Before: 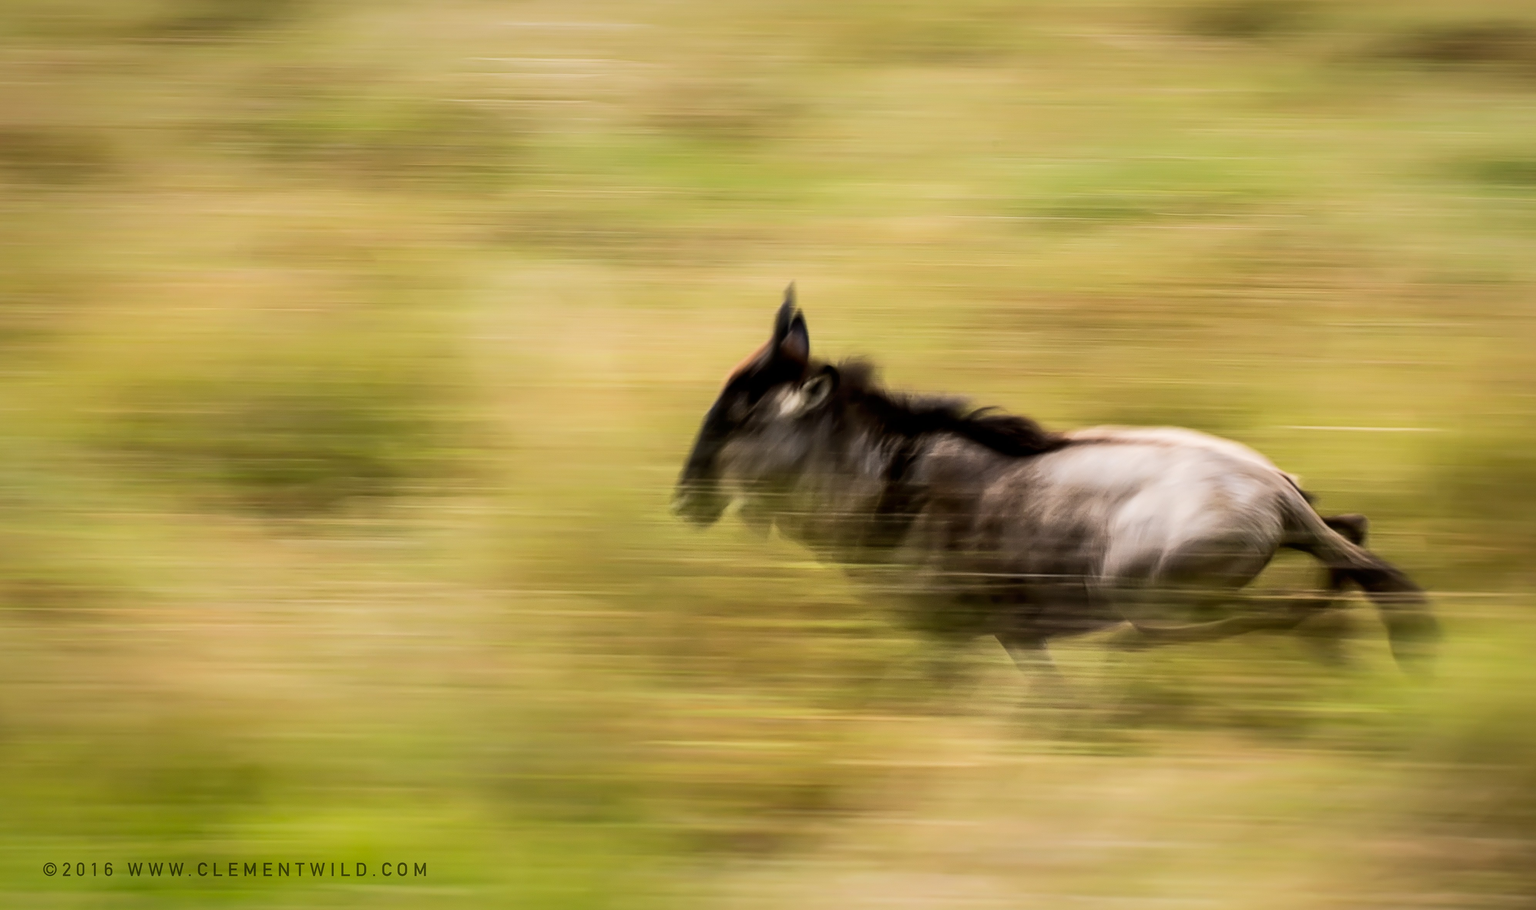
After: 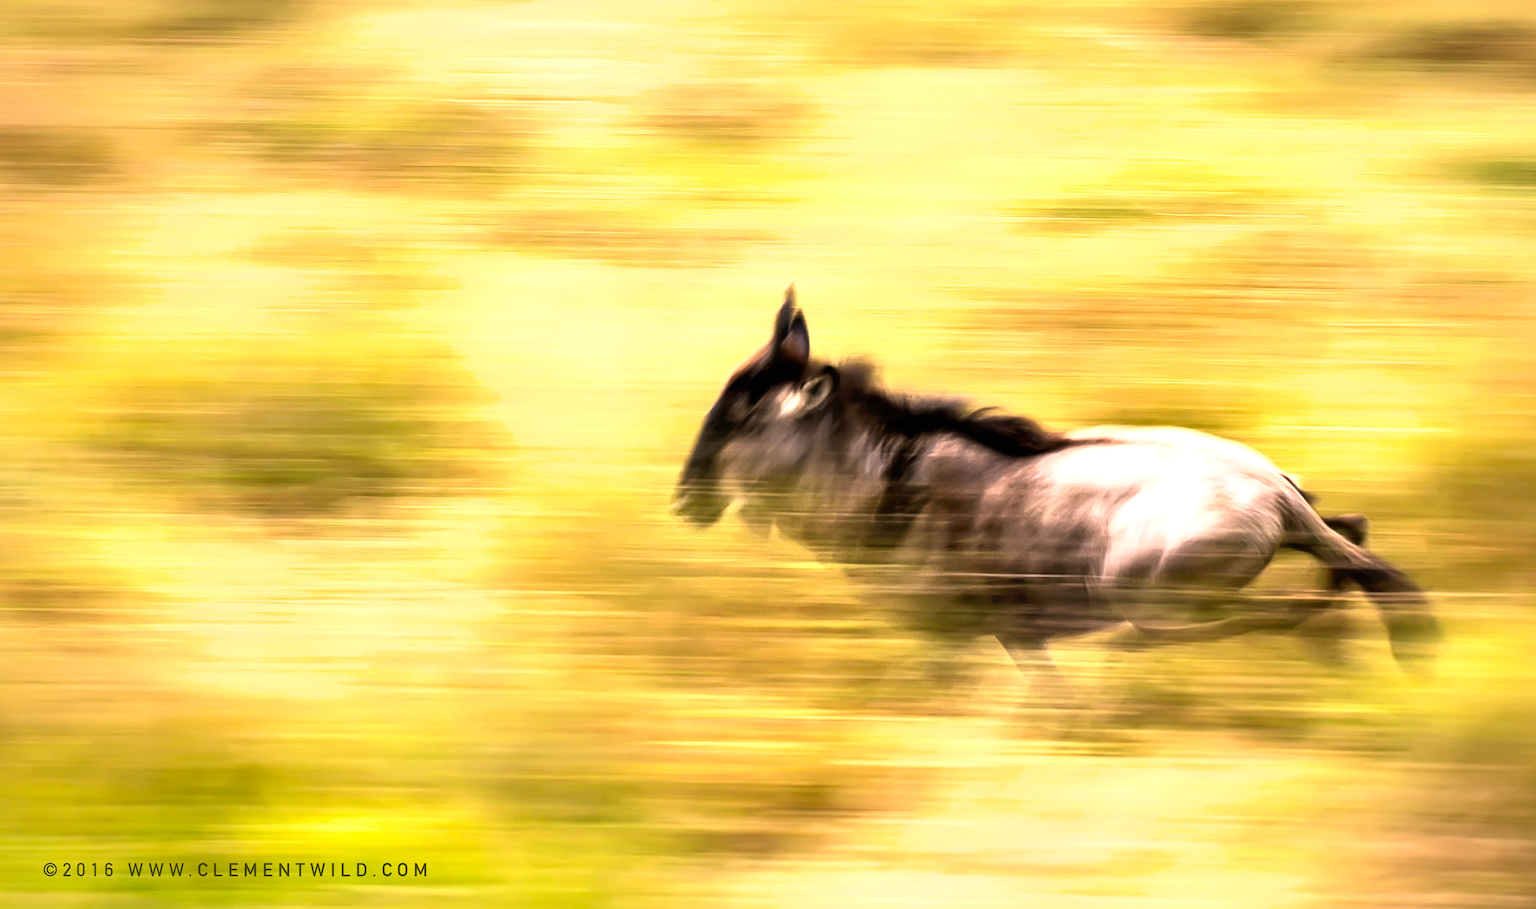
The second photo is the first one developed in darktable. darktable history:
shadows and highlights: shadows 35, highlights -35, soften with gaussian
exposure: black level correction 0, exposure 1.173 EV, compensate exposure bias true, compensate highlight preservation false
color correction: highlights a* 12.23, highlights b* 5.41
